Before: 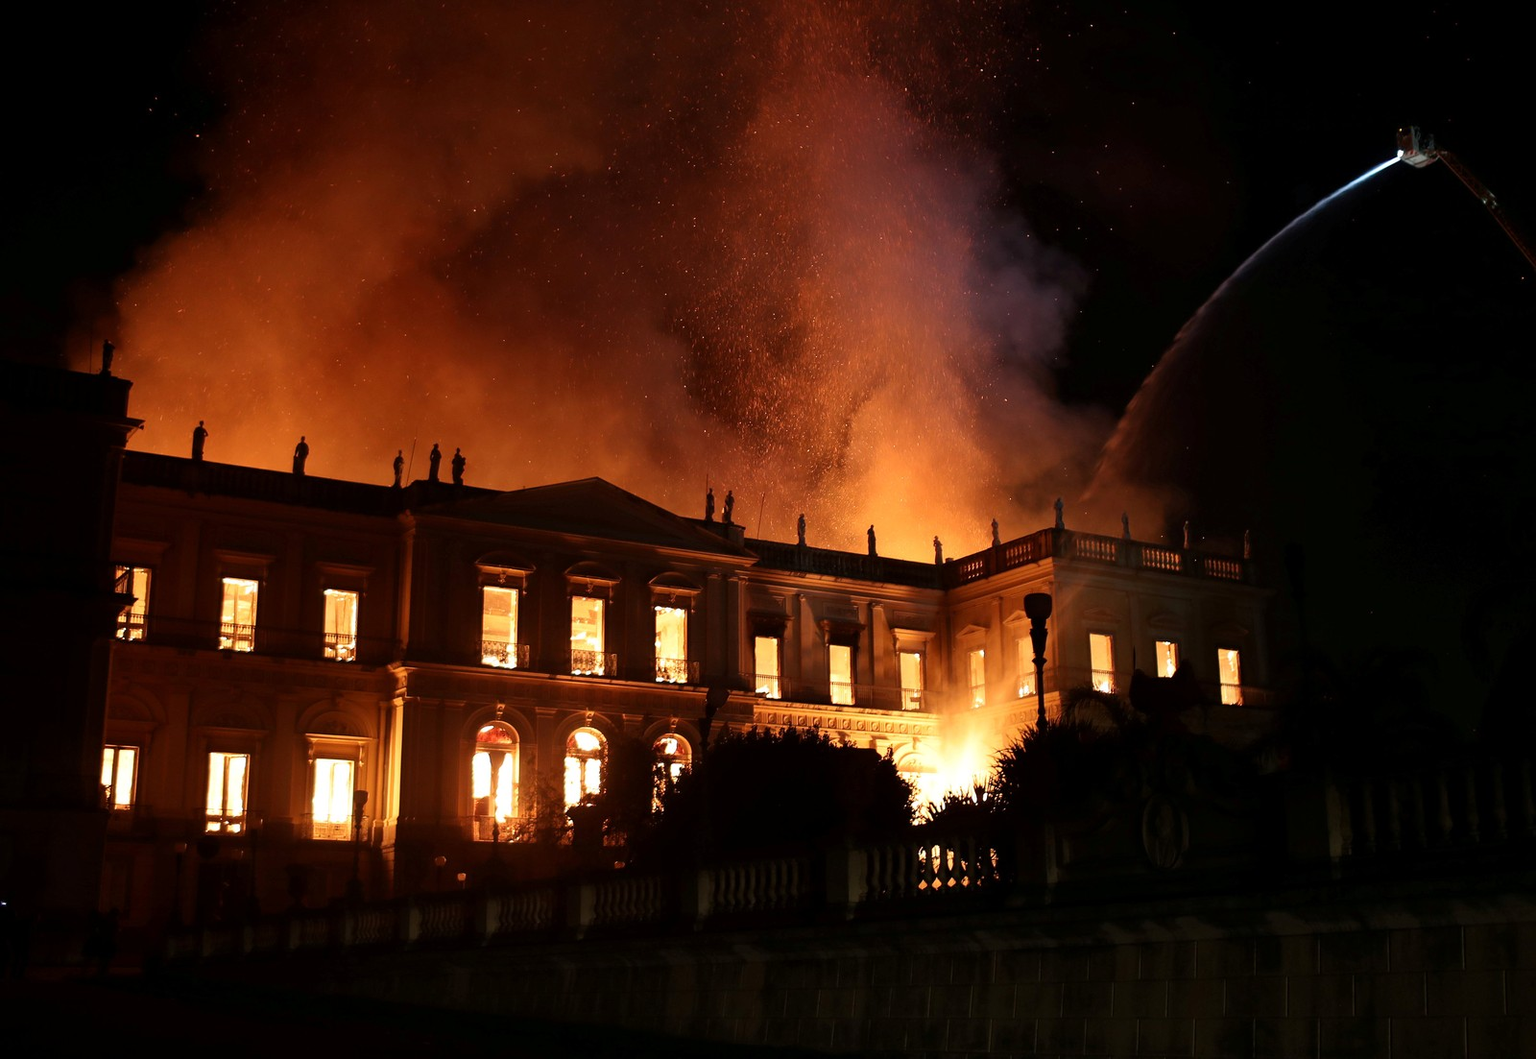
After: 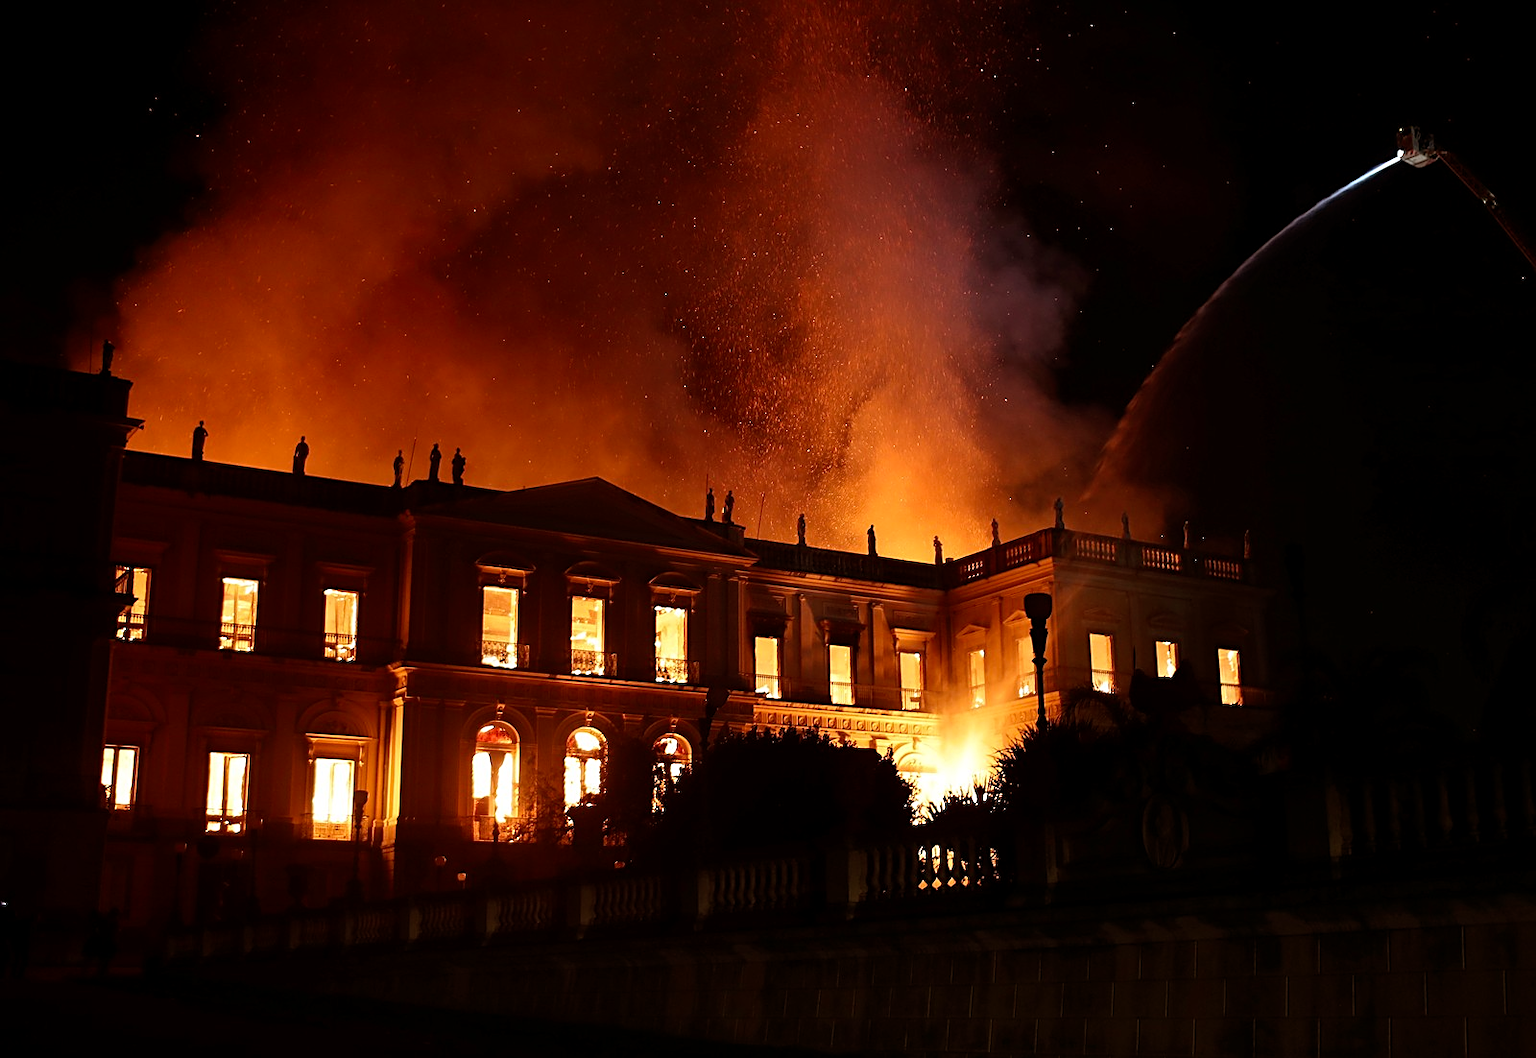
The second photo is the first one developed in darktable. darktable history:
rgb levels: mode RGB, independent channels, levels [[0, 0.5, 1], [0, 0.521, 1], [0, 0.536, 1]]
sharpen: on, module defaults
contrast equalizer: y [[0.5 ×6], [0.5 ×6], [0.5, 0.5, 0.501, 0.545, 0.707, 0.863], [0 ×6], [0 ×6]]
